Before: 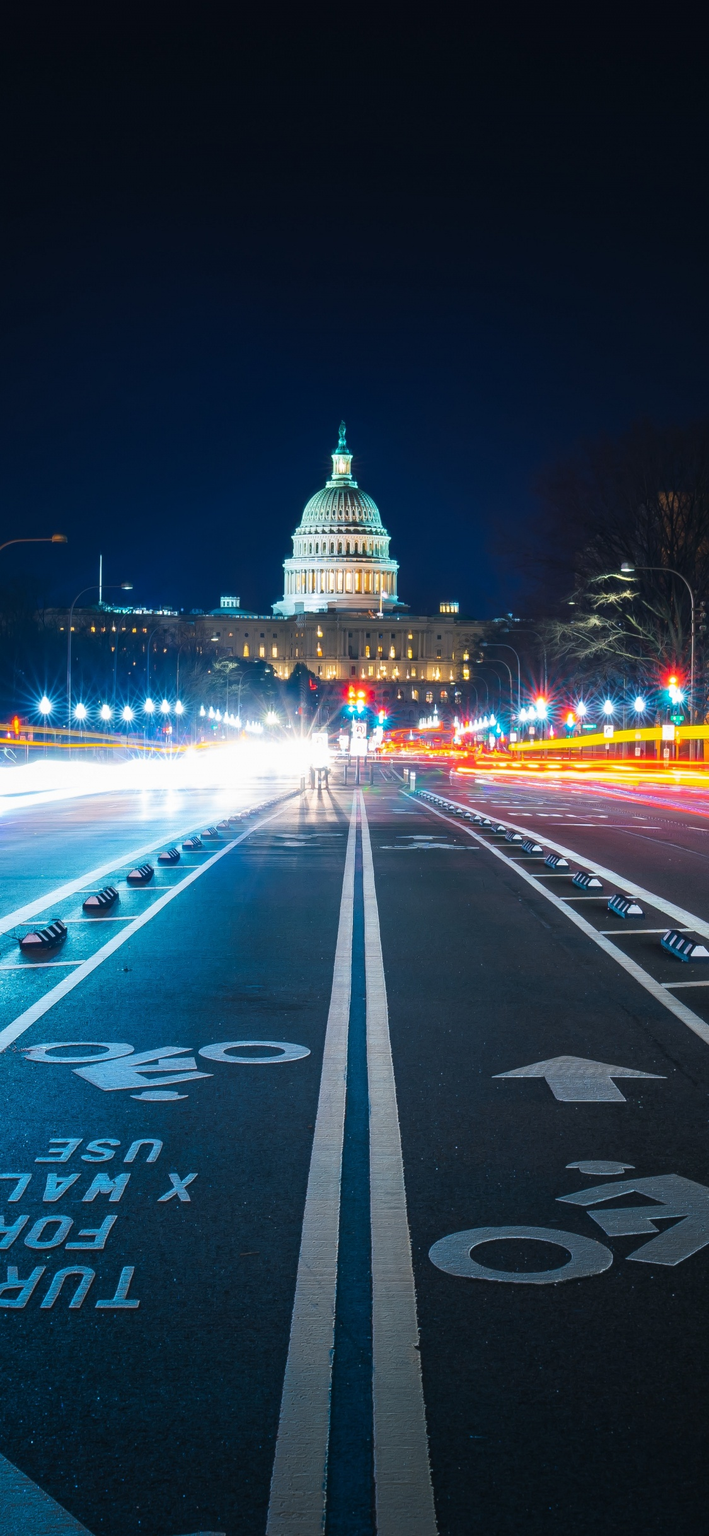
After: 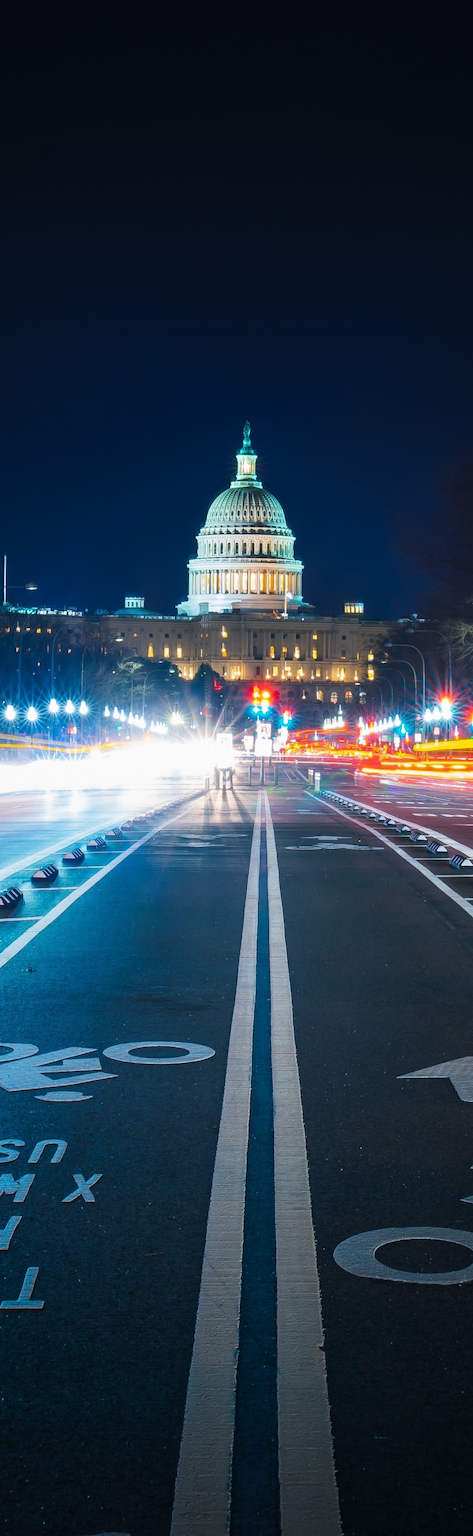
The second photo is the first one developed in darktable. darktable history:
vignetting: fall-off radius 60.92%
crop and rotate: left 13.537%, right 19.796%
graduated density: rotation -180°, offset 27.42
